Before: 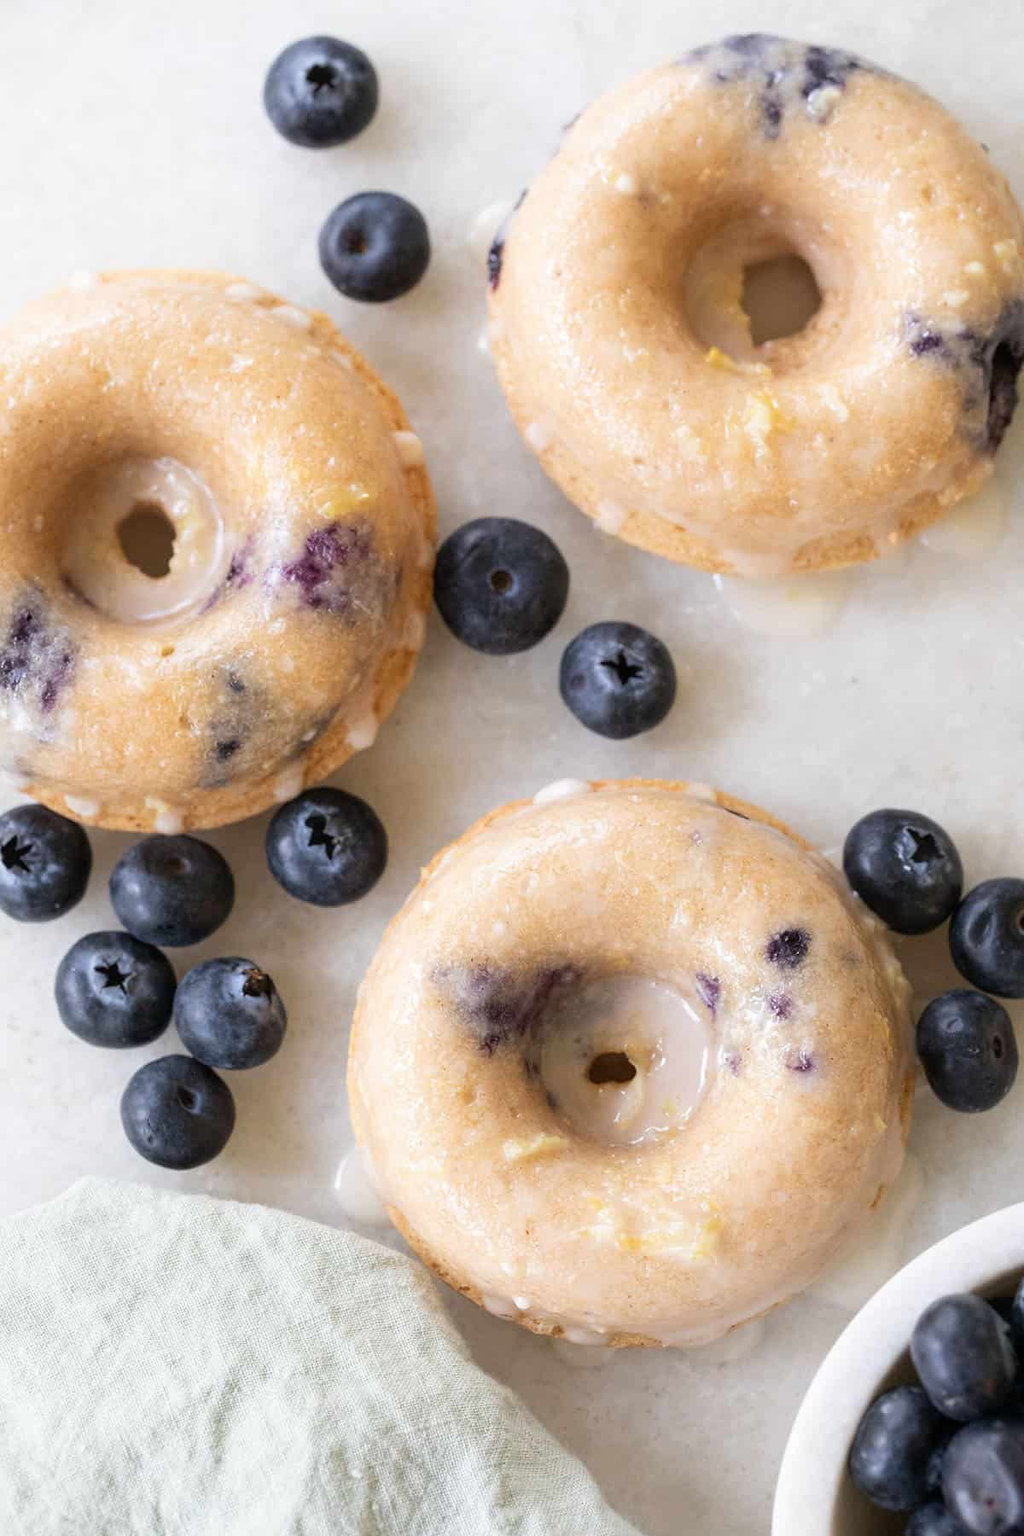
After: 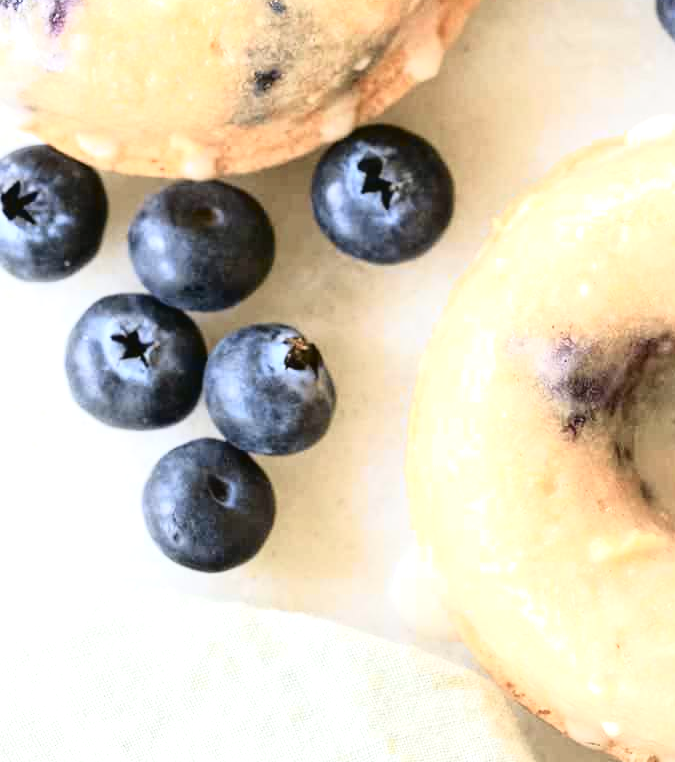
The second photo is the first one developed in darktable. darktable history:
exposure: black level correction 0, exposure 0.693 EV, compensate highlight preservation false
tone curve: curves: ch0 [(0, 0.023) (0.087, 0.065) (0.184, 0.168) (0.45, 0.54) (0.57, 0.683) (0.706, 0.841) (0.877, 0.948) (1, 0.984)]; ch1 [(0, 0) (0.388, 0.369) (0.447, 0.447) (0.505, 0.5) (0.534, 0.528) (0.57, 0.571) (0.592, 0.602) (0.644, 0.663) (1, 1)]; ch2 [(0, 0) (0.314, 0.223) (0.427, 0.405) (0.492, 0.496) (0.524, 0.547) (0.534, 0.57) (0.583, 0.605) (0.673, 0.667) (1, 1)], color space Lab, independent channels, preserve colors none
crop: top 44.381%, right 43.72%, bottom 13.238%
contrast brightness saturation: saturation -0.059
